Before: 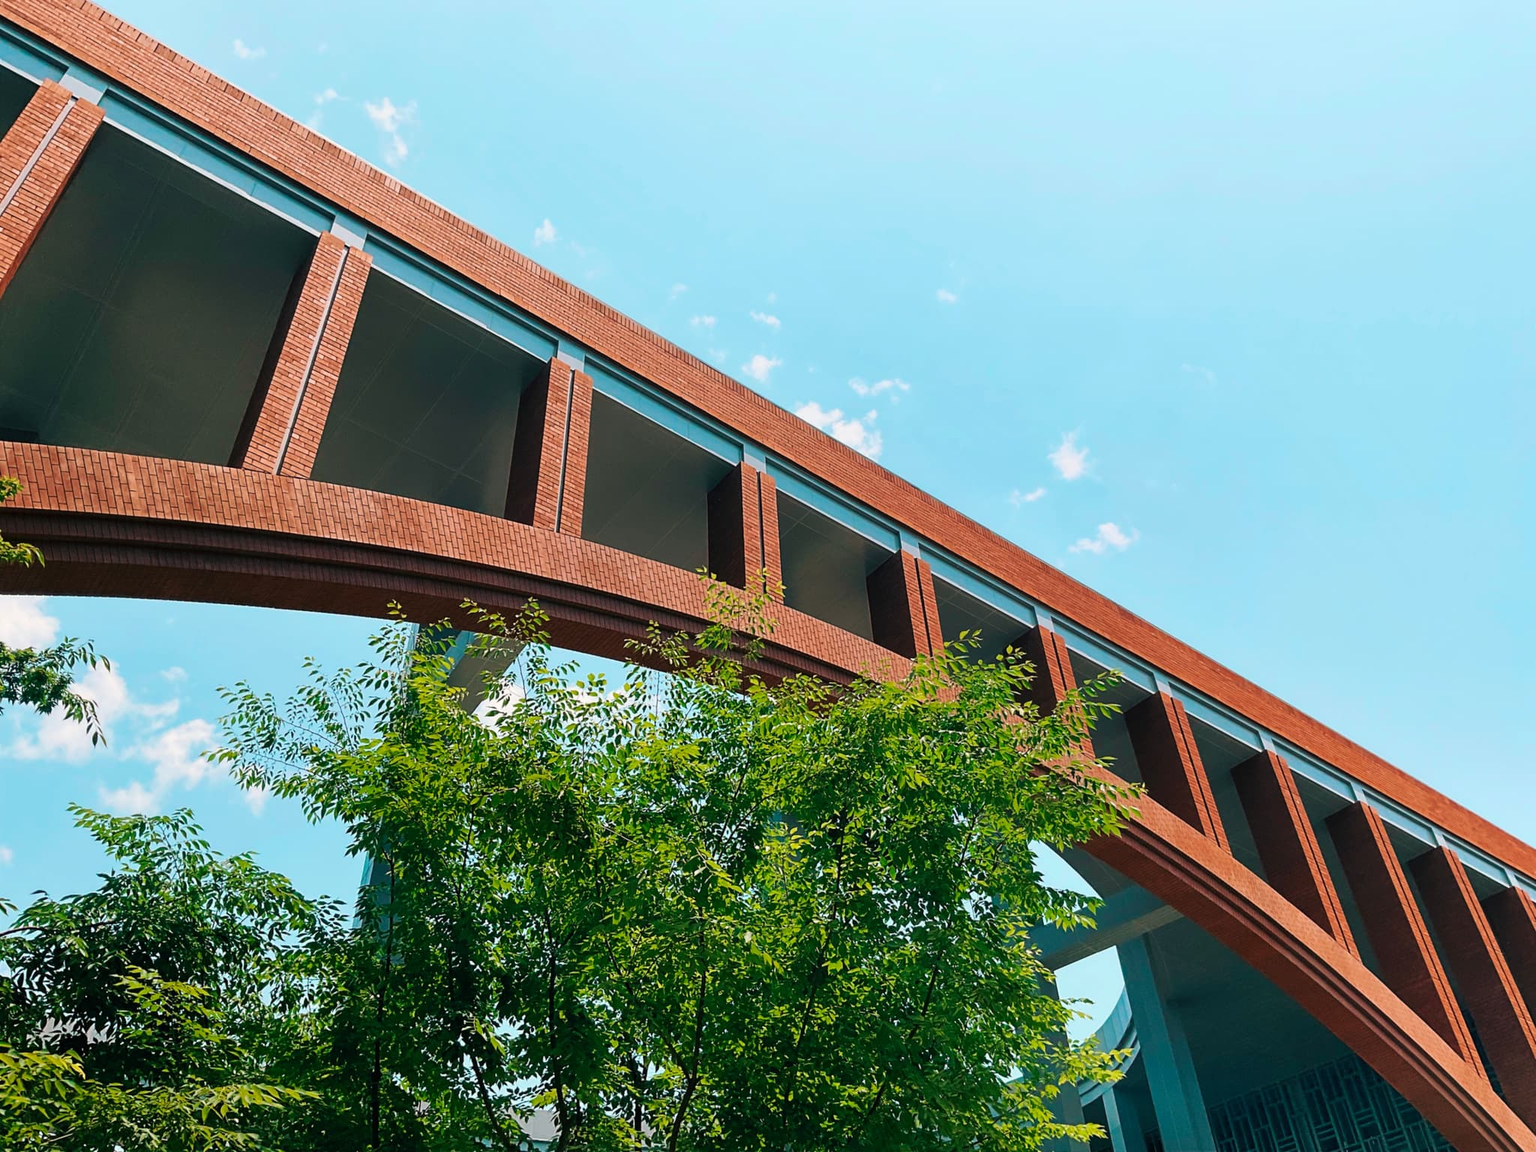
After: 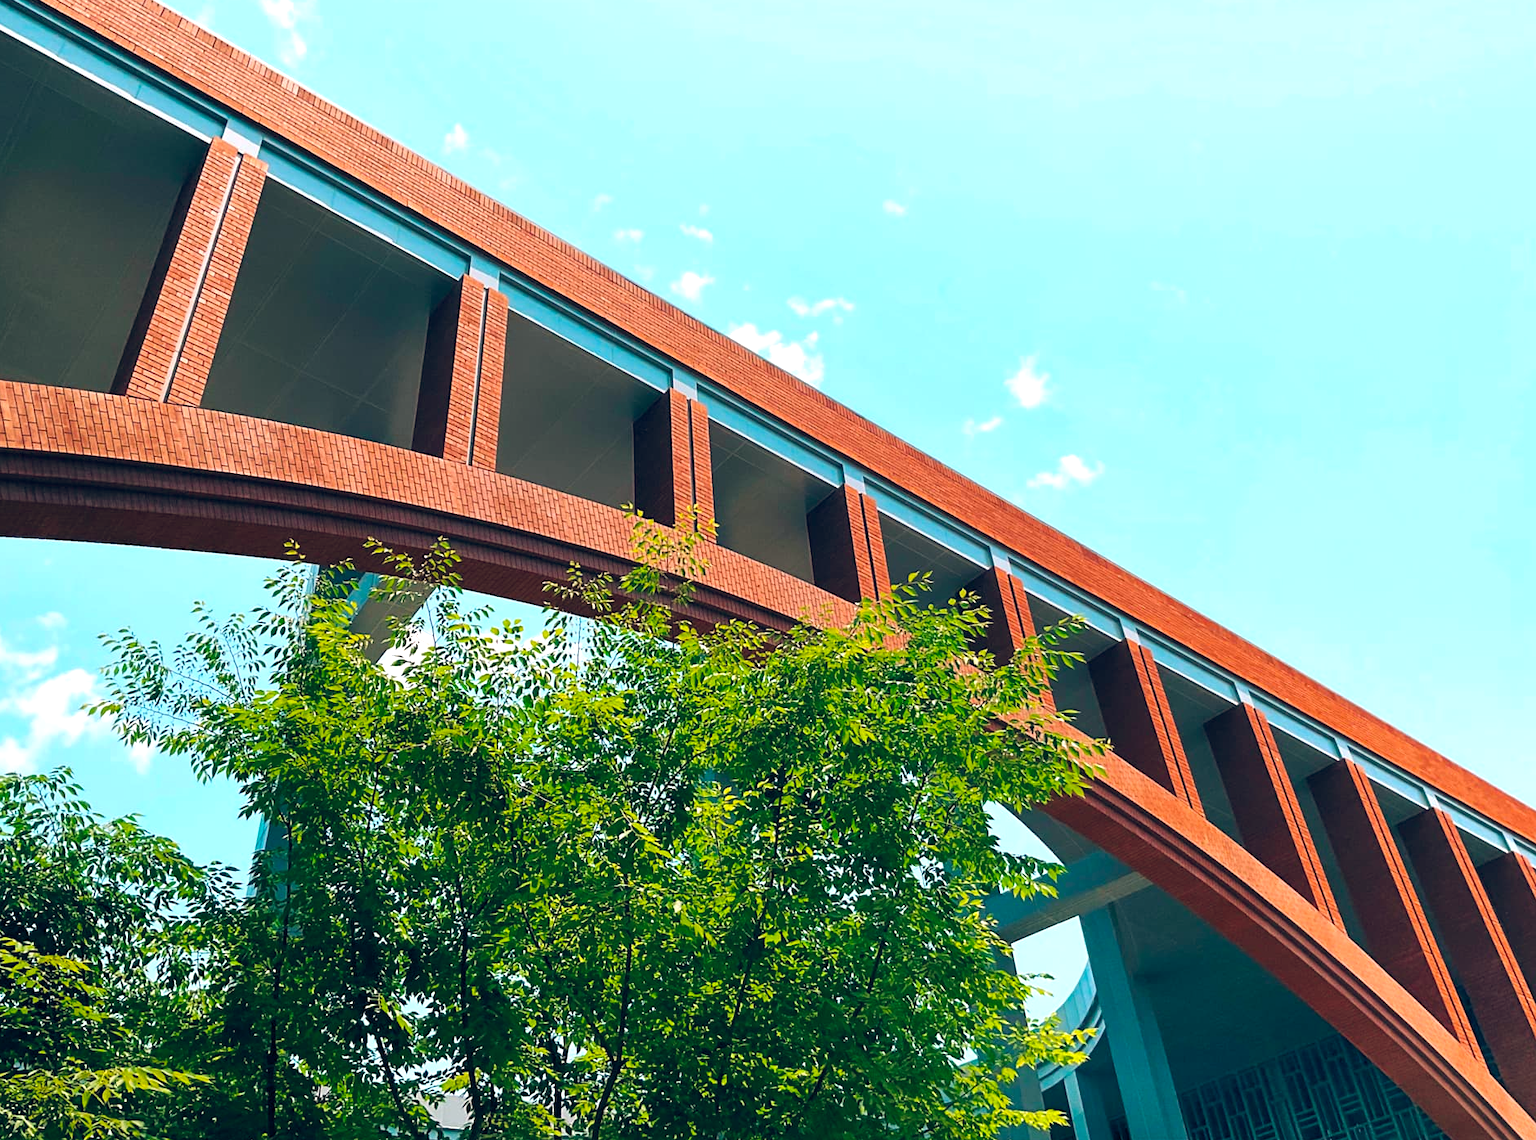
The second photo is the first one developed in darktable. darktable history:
exposure: black level correction 0, exposure 0.5 EV, compensate highlight preservation false
crop and rotate: left 8.262%, top 9.226%
color balance rgb: shadows lift › hue 87.51°, highlights gain › chroma 0.68%, highlights gain › hue 55.1°, global offset › chroma 0.13%, global offset › hue 253.66°, linear chroma grading › global chroma 0.5%, perceptual saturation grading › global saturation 16.38%
